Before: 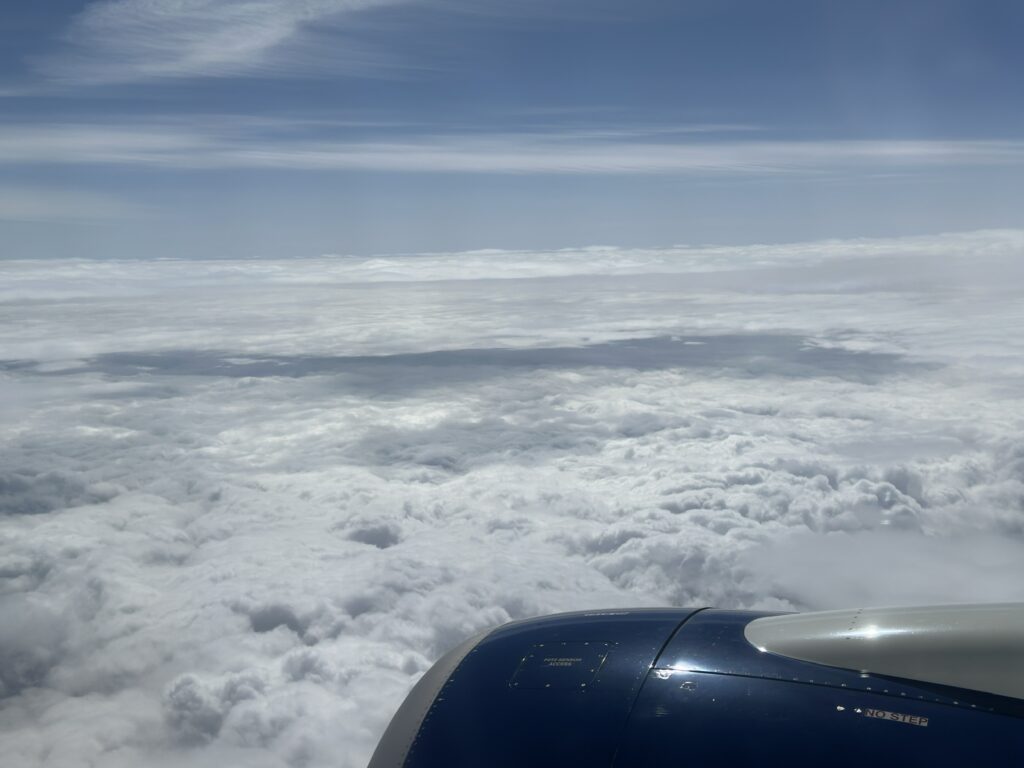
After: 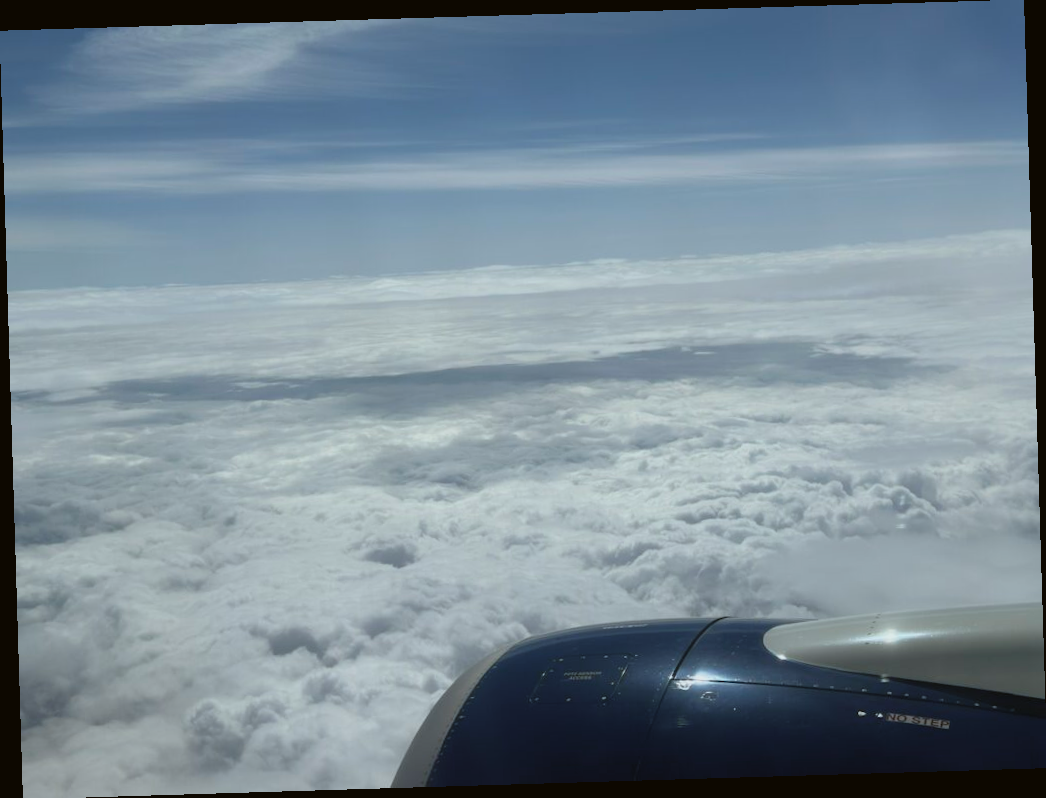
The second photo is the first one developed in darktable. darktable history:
color balance: lift [1.004, 1.002, 1.002, 0.998], gamma [1, 1.007, 1.002, 0.993], gain [1, 0.977, 1.013, 1.023], contrast -3.64%
rotate and perspective: rotation -1.75°, automatic cropping off
filmic rgb: black relative exposure -11.35 EV, white relative exposure 3.22 EV, hardness 6.76, color science v6 (2022)
